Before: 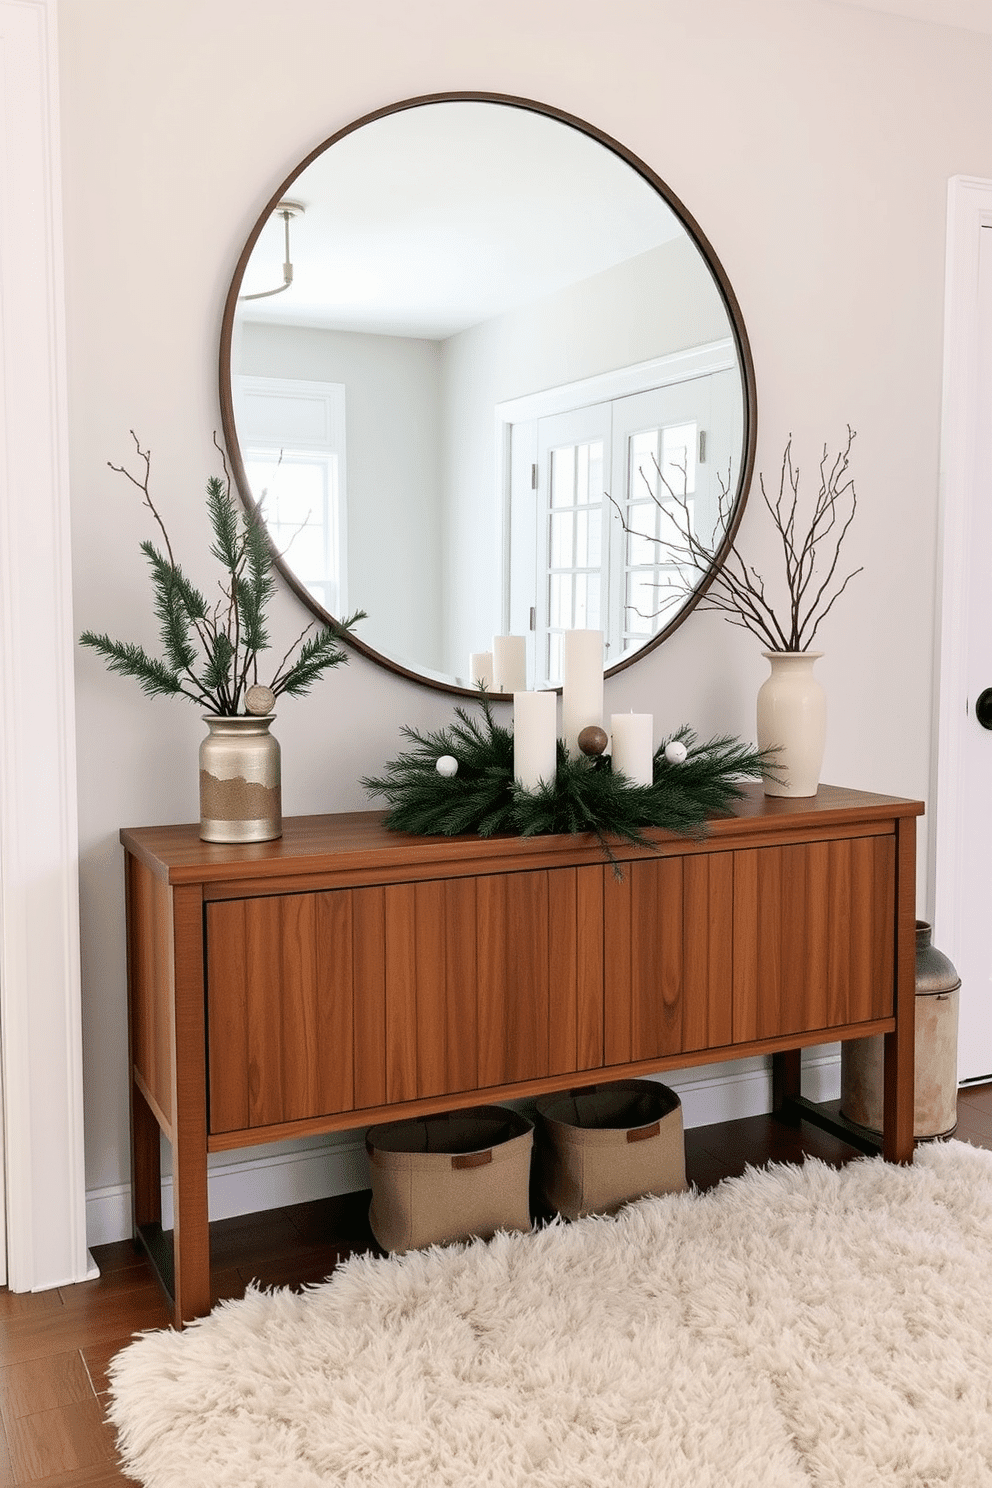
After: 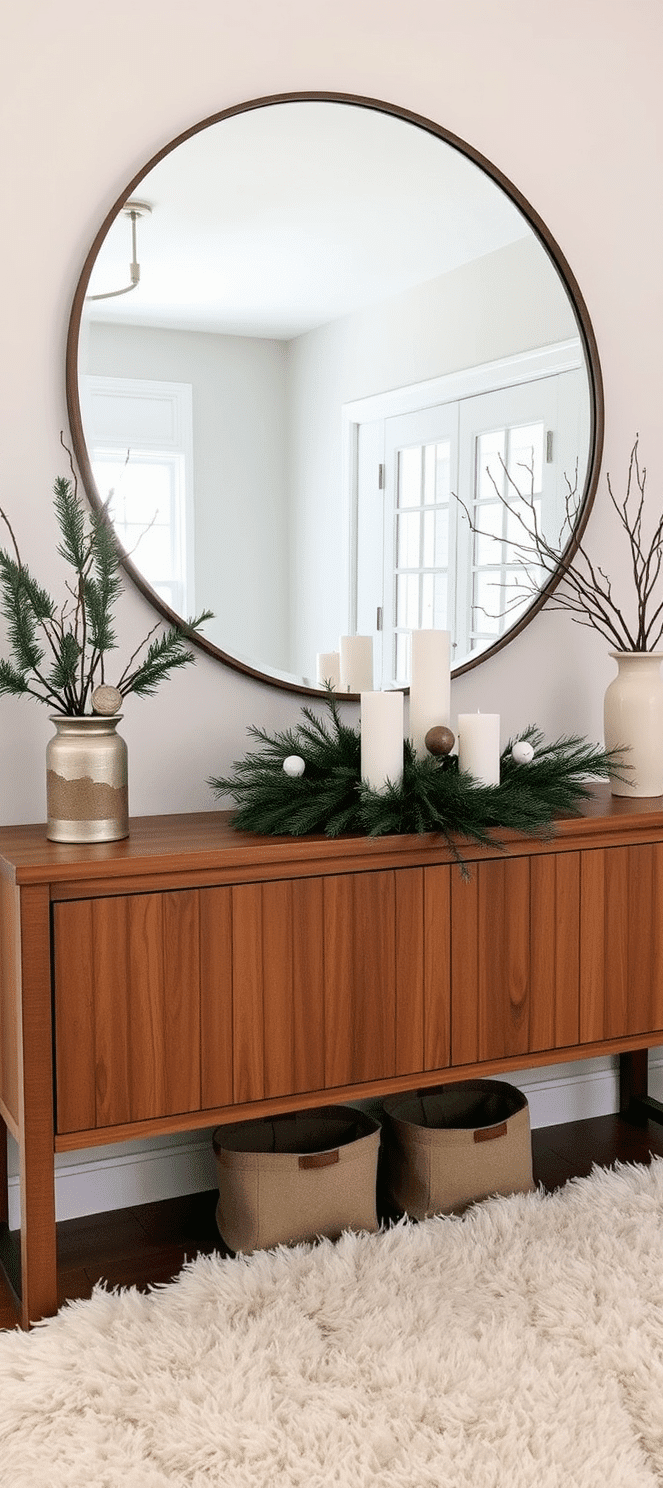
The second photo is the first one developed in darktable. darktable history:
crop: left 15.423%, right 17.722%
